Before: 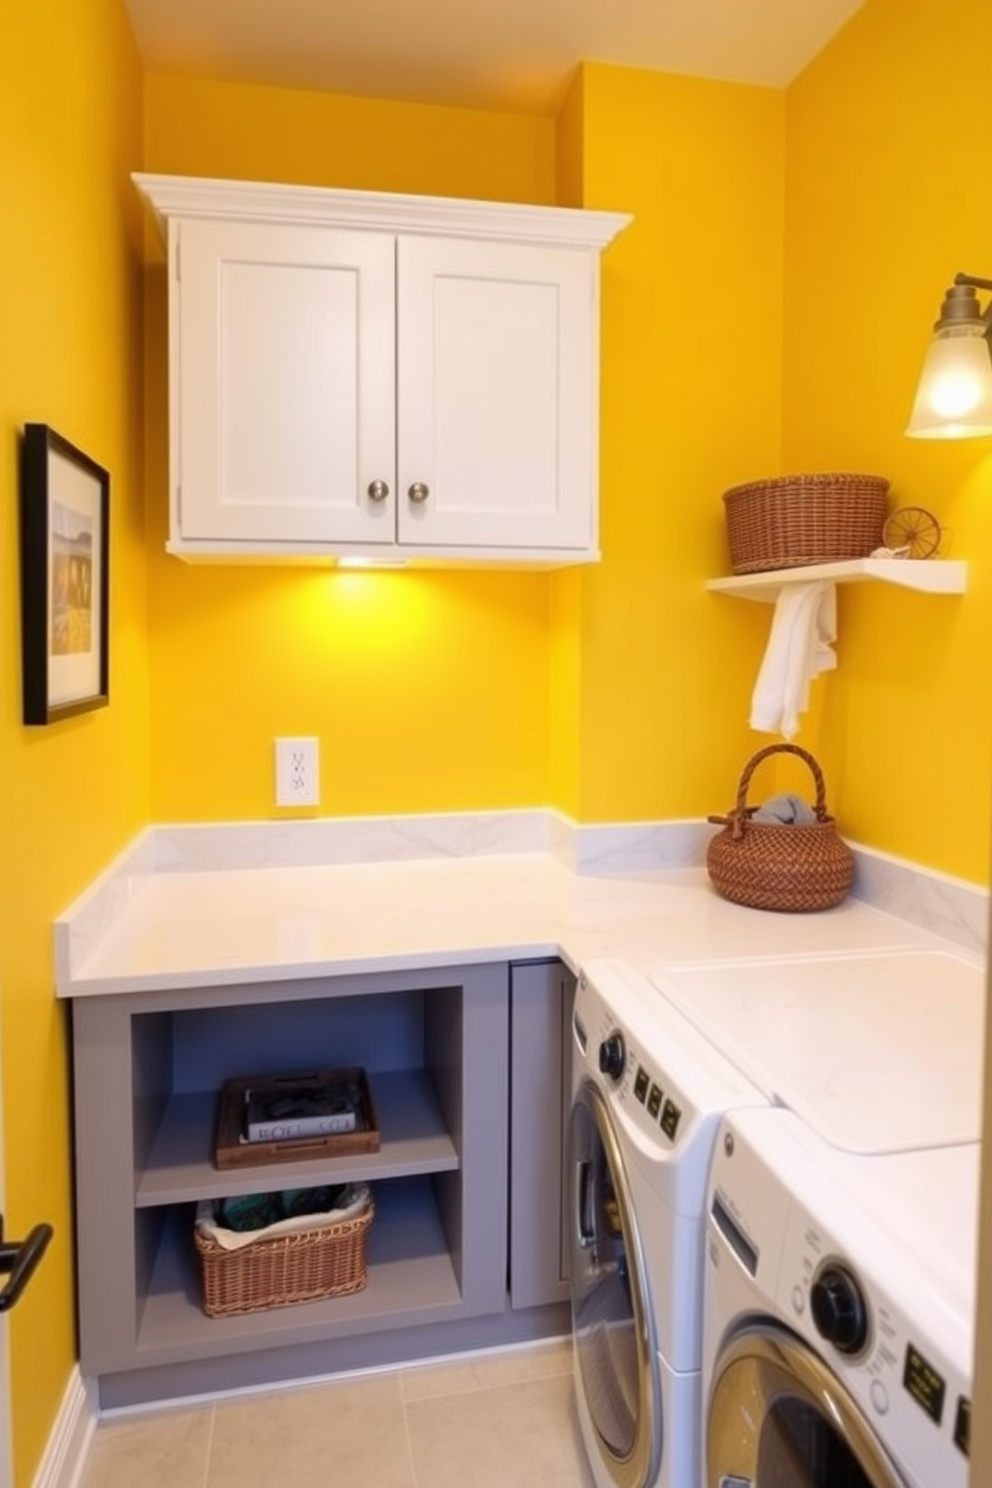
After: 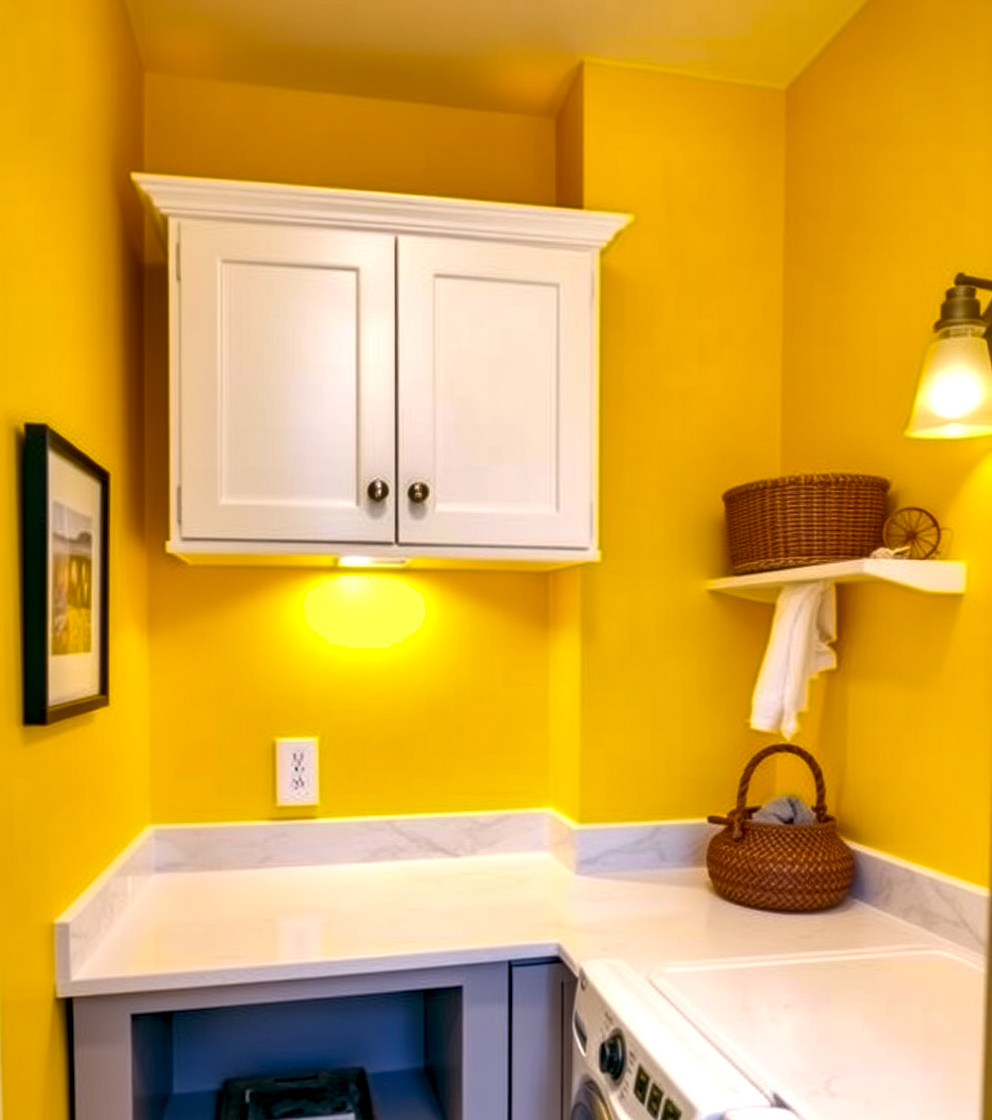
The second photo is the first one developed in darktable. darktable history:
local contrast: detail 130%
crop: bottom 24.721%
tone equalizer: on, module defaults
color balance rgb: global offset › luminance -0.324%, global offset › chroma 0.117%, global offset › hue 165.39°, perceptual saturation grading › global saturation 0.626%, global vibrance 40.045%
shadows and highlights: shadows 22.29, highlights -48.97, soften with gaussian
contrast brightness saturation: saturation -0.041
exposure: exposure 0.201 EV, compensate highlight preservation false
haze removal: compatibility mode true, adaptive false
